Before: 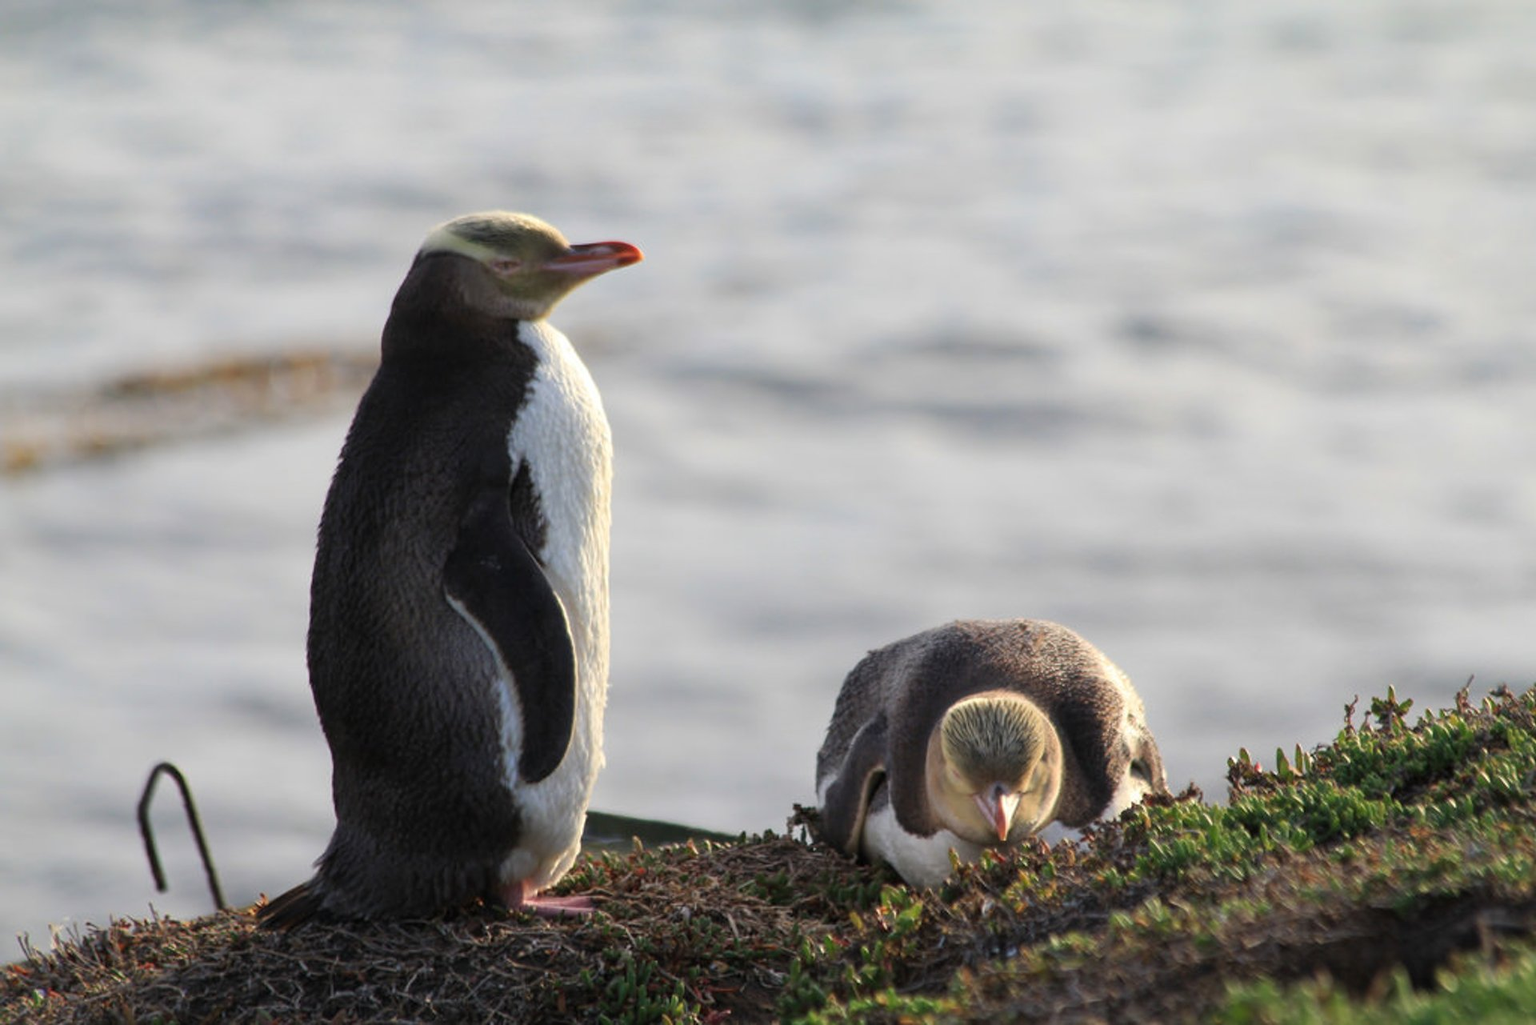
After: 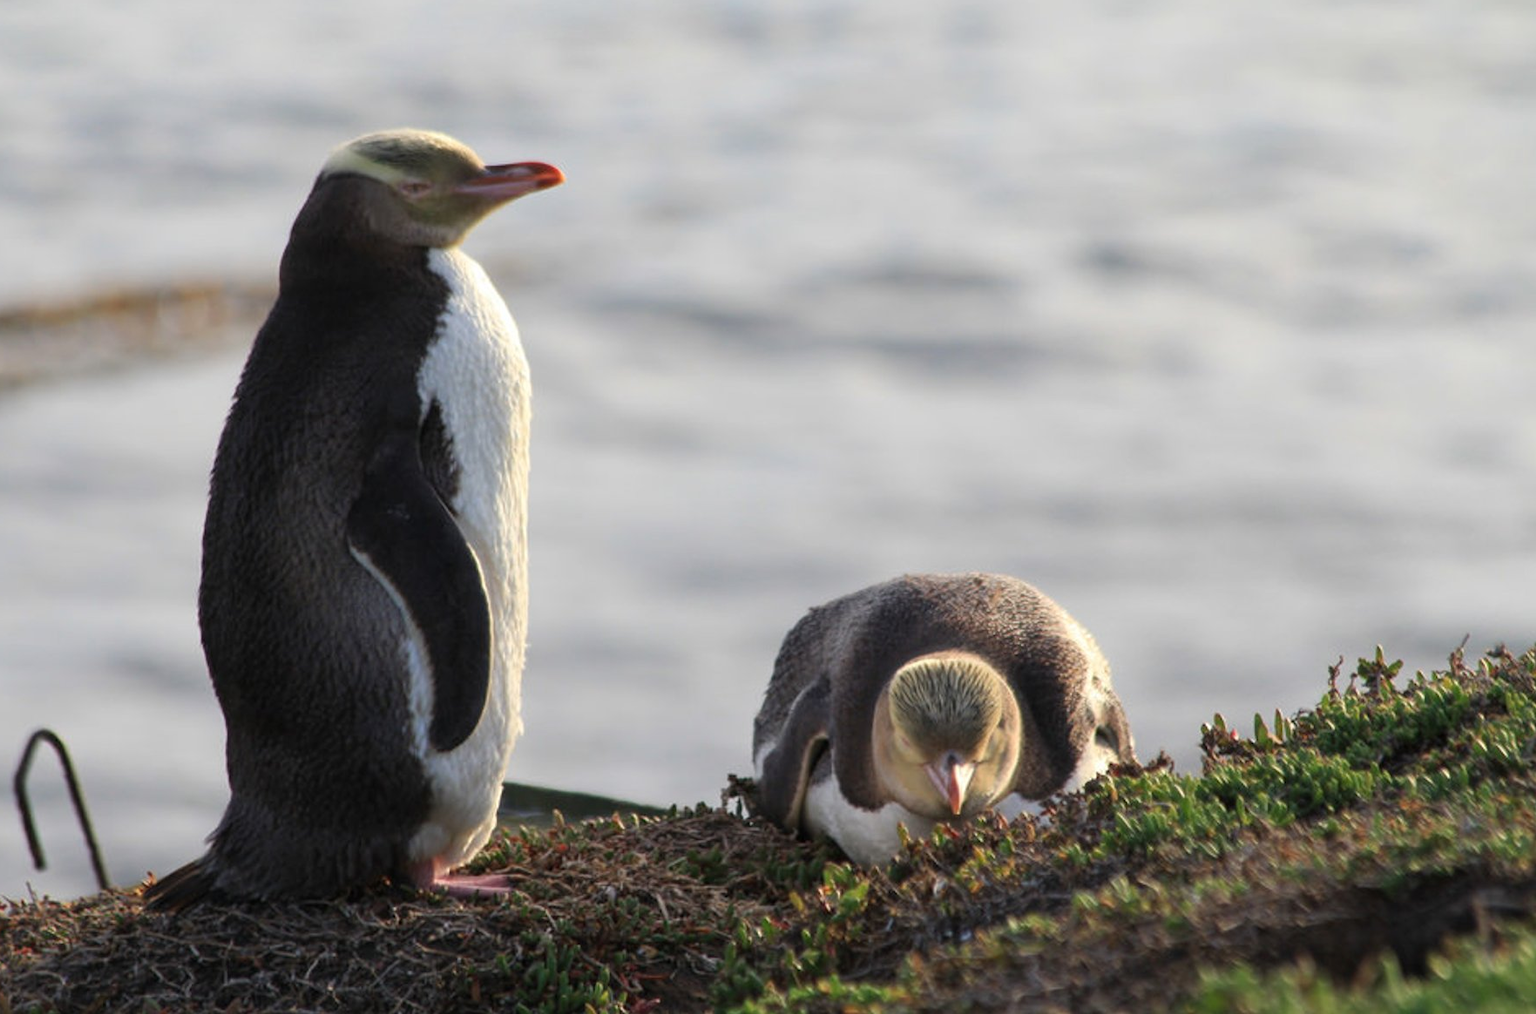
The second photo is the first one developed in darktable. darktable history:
crop and rotate: left 8.171%, top 9.106%
